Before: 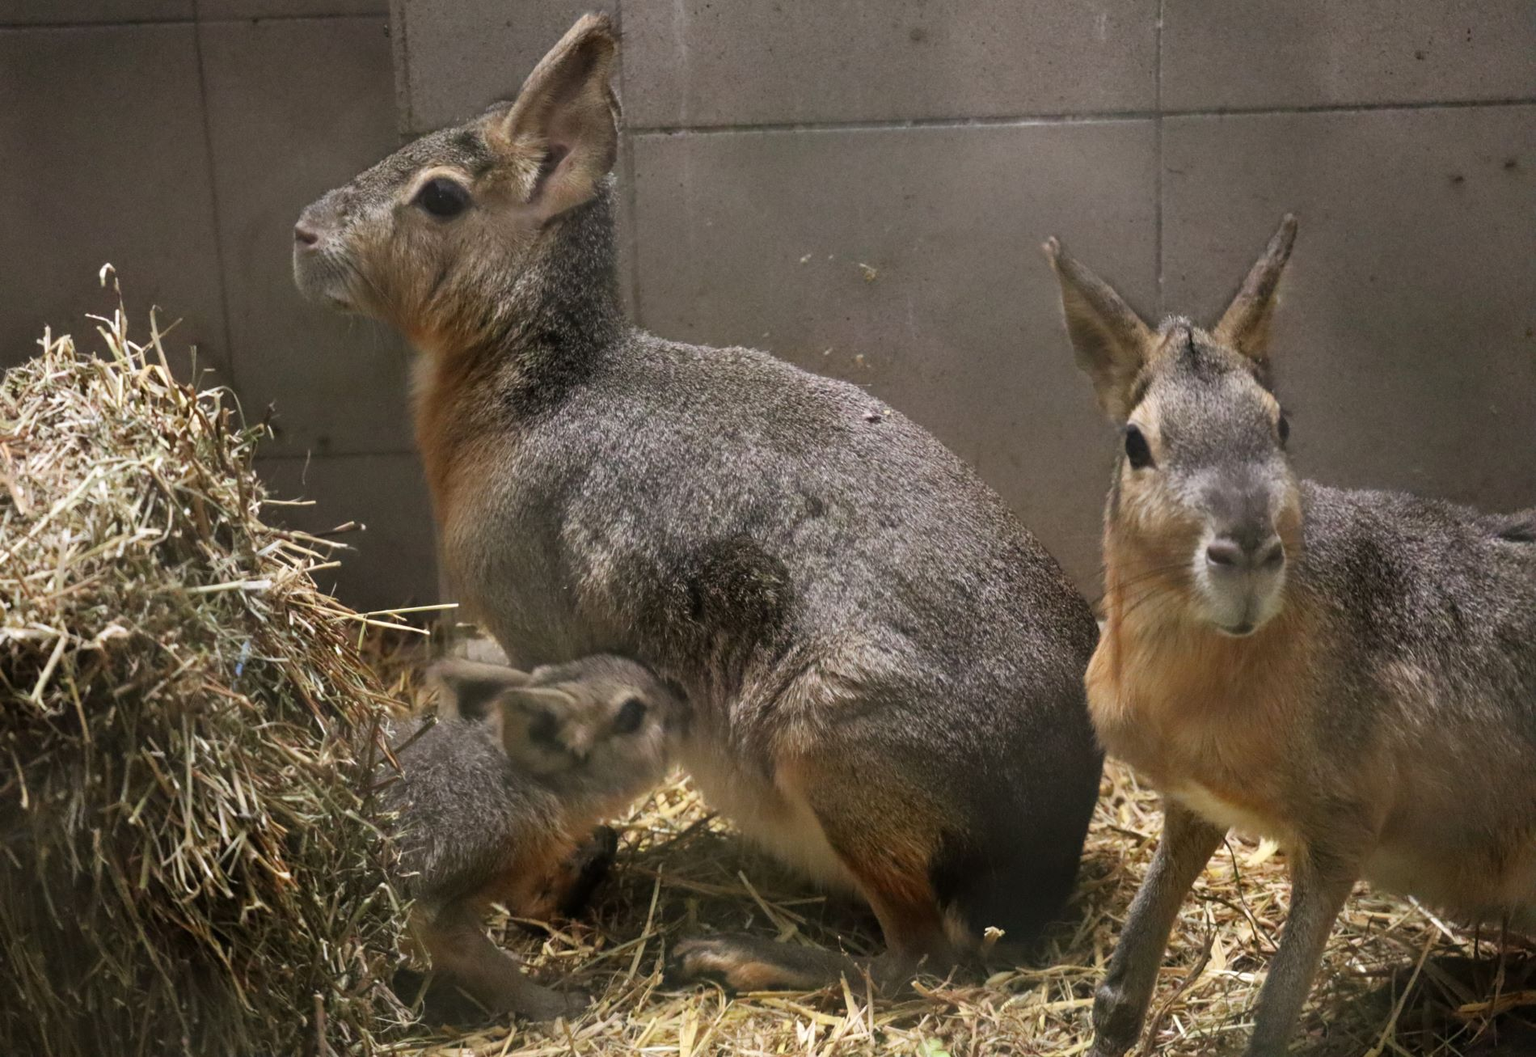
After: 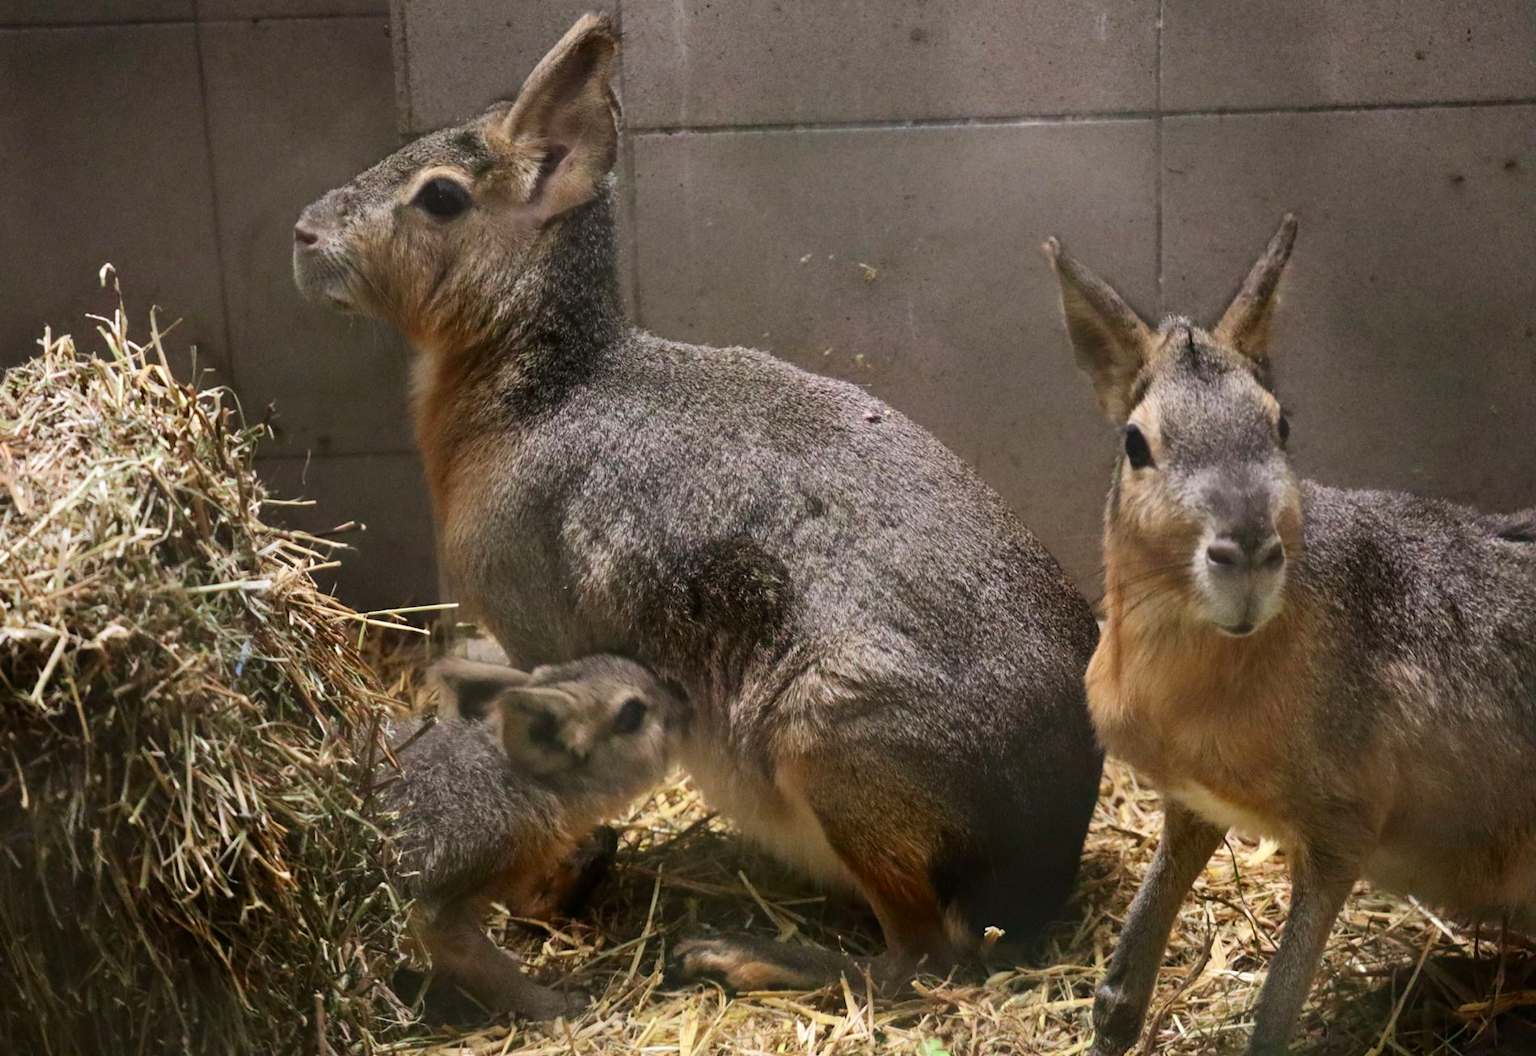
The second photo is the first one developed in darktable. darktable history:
tone curve: curves: ch0 [(0, 0) (0.183, 0.152) (0.571, 0.594) (1, 1)]; ch1 [(0, 0) (0.394, 0.307) (0.5, 0.5) (0.586, 0.597) (0.625, 0.647) (1, 1)]; ch2 [(0, 0) (0.5, 0.5) (0.604, 0.616) (1, 1)], color space Lab, independent channels, preserve colors none
